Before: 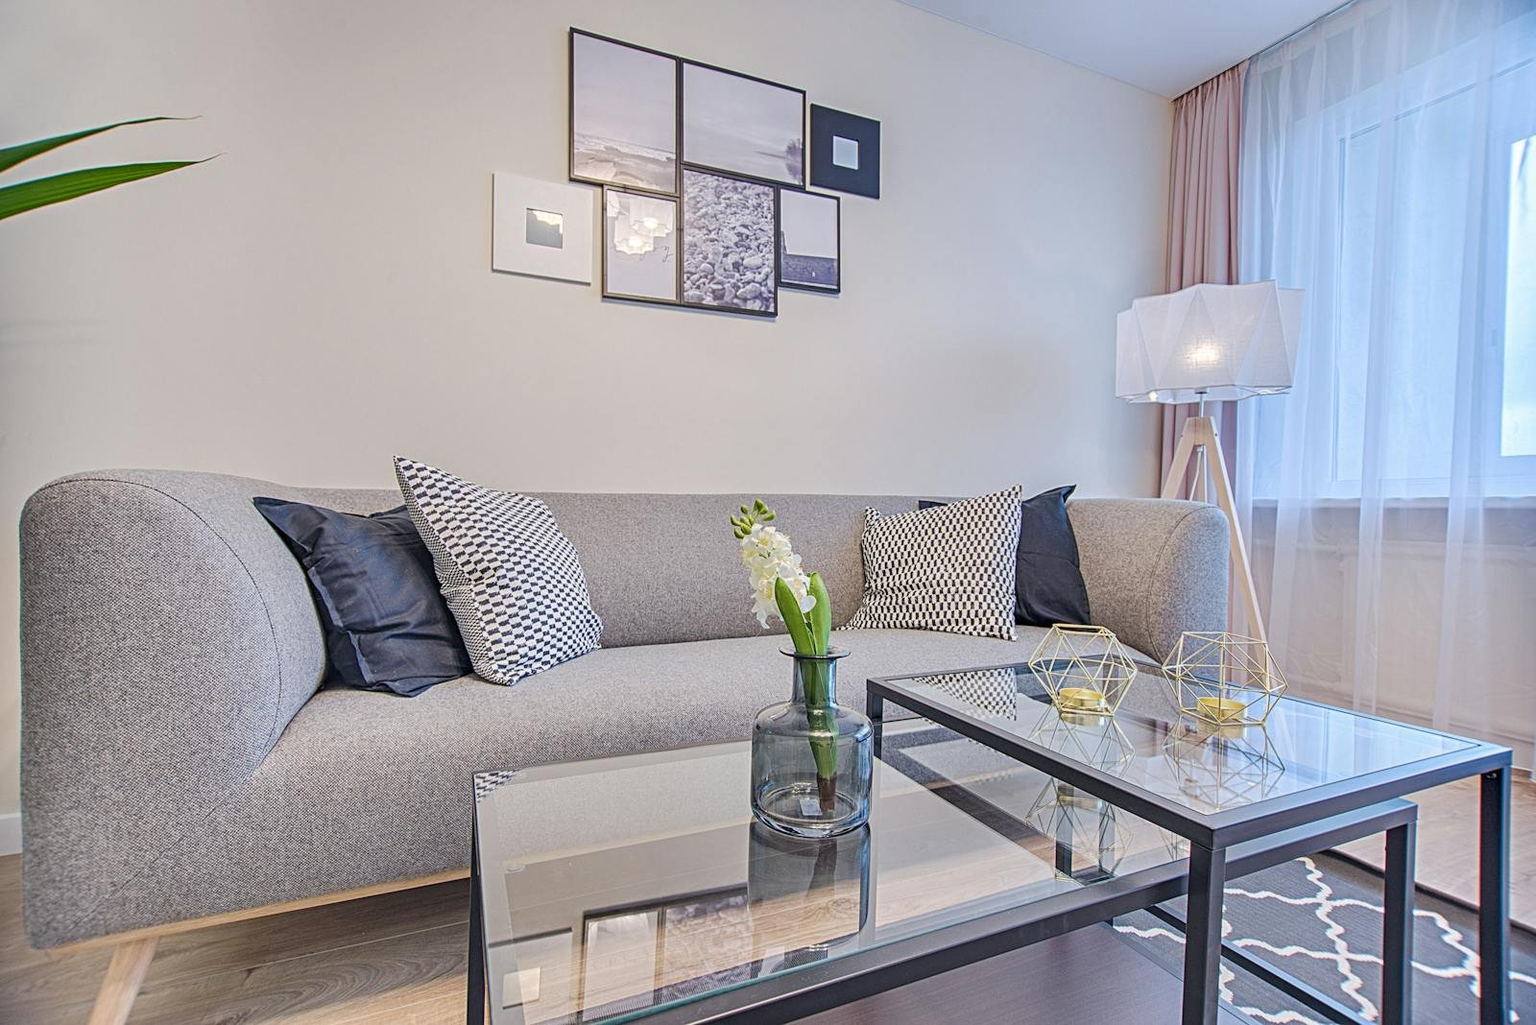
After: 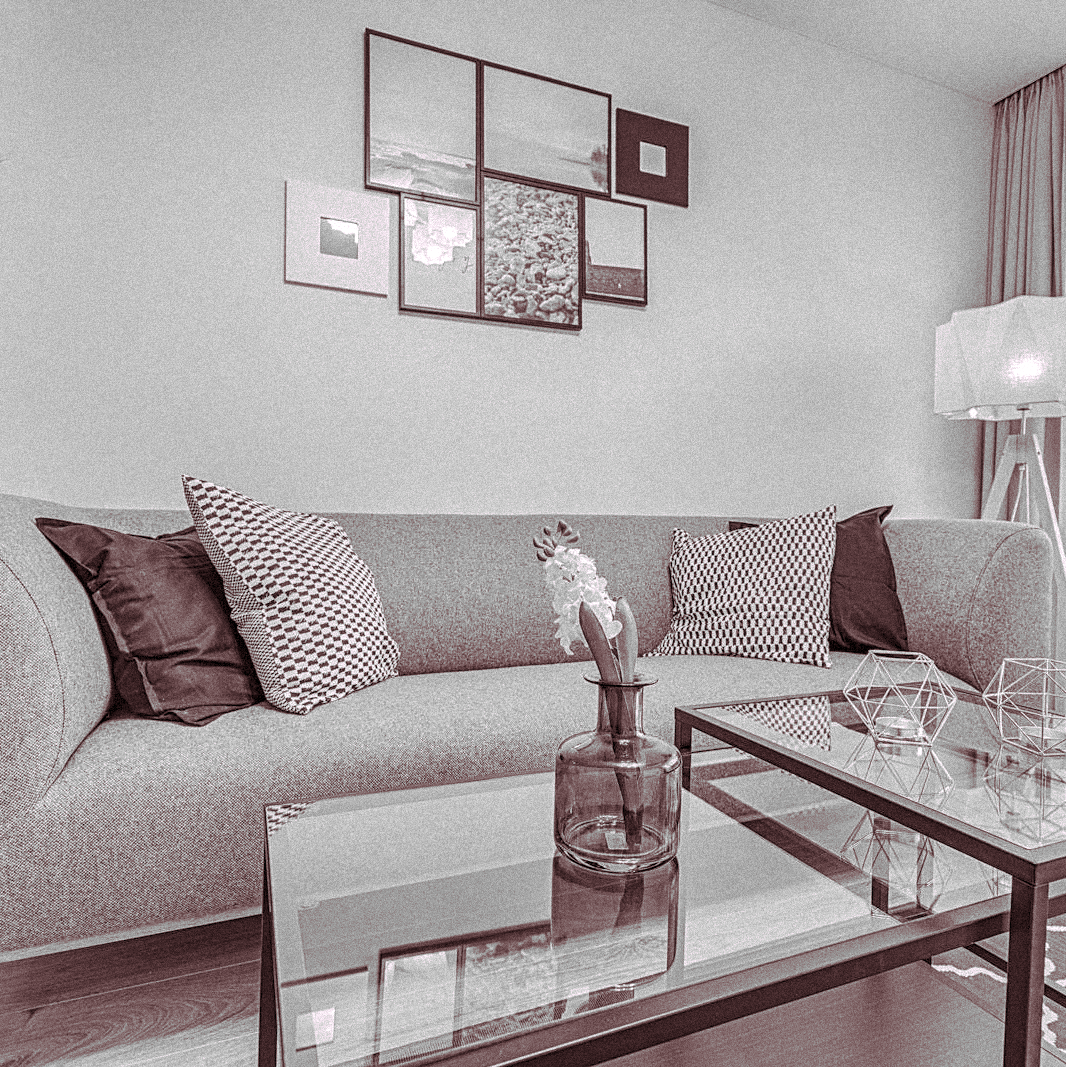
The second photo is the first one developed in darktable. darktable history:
split-toning: highlights › hue 298.8°, highlights › saturation 0.73, compress 41.76%
monochrome: on, module defaults
local contrast: on, module defaults
crop and rotate: left 14.292%, right 19.041%
white balance: red 1.042, blue 1.17
grain: coarseness 9.38 ISO, strength 34.99%, mid-tones bias 0%
